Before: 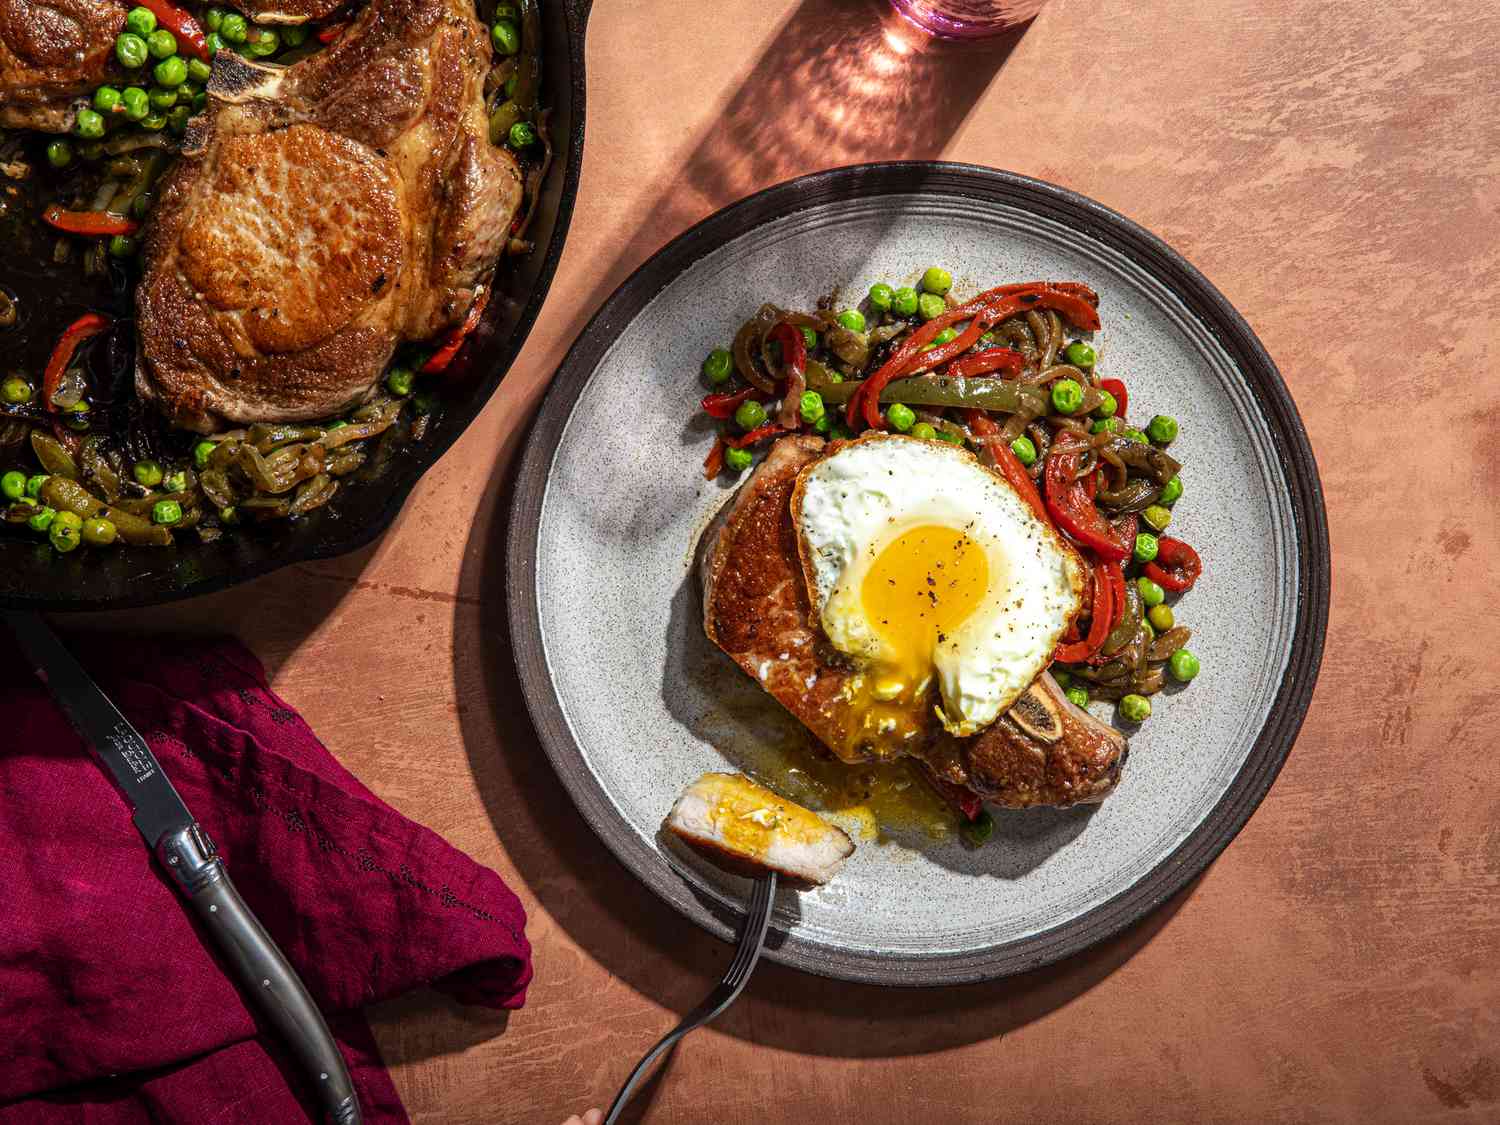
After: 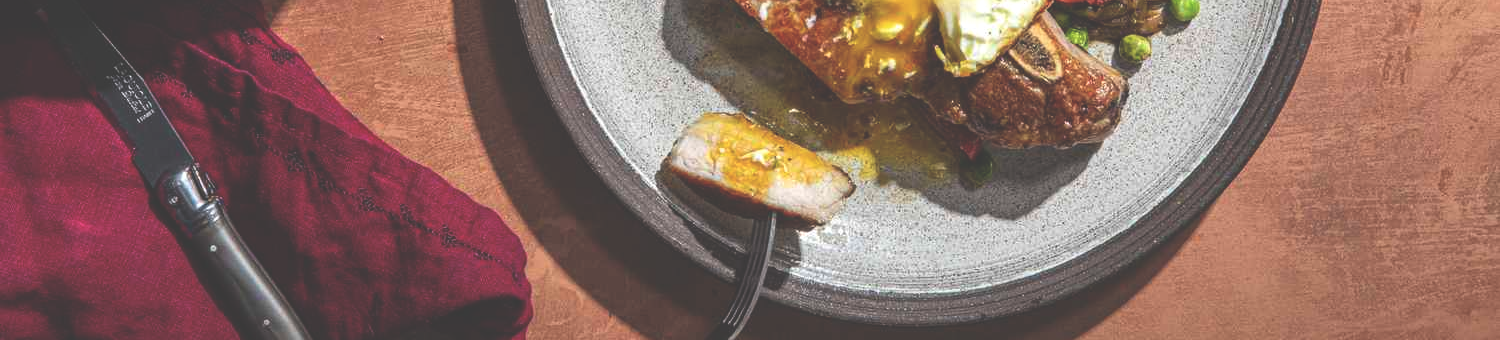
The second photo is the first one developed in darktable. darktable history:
exposure: black level correction -0.041, exposure 0.059 EV, compensate highlight preservation false
crop and rotate: top 58.726%, bottom 10.994%
